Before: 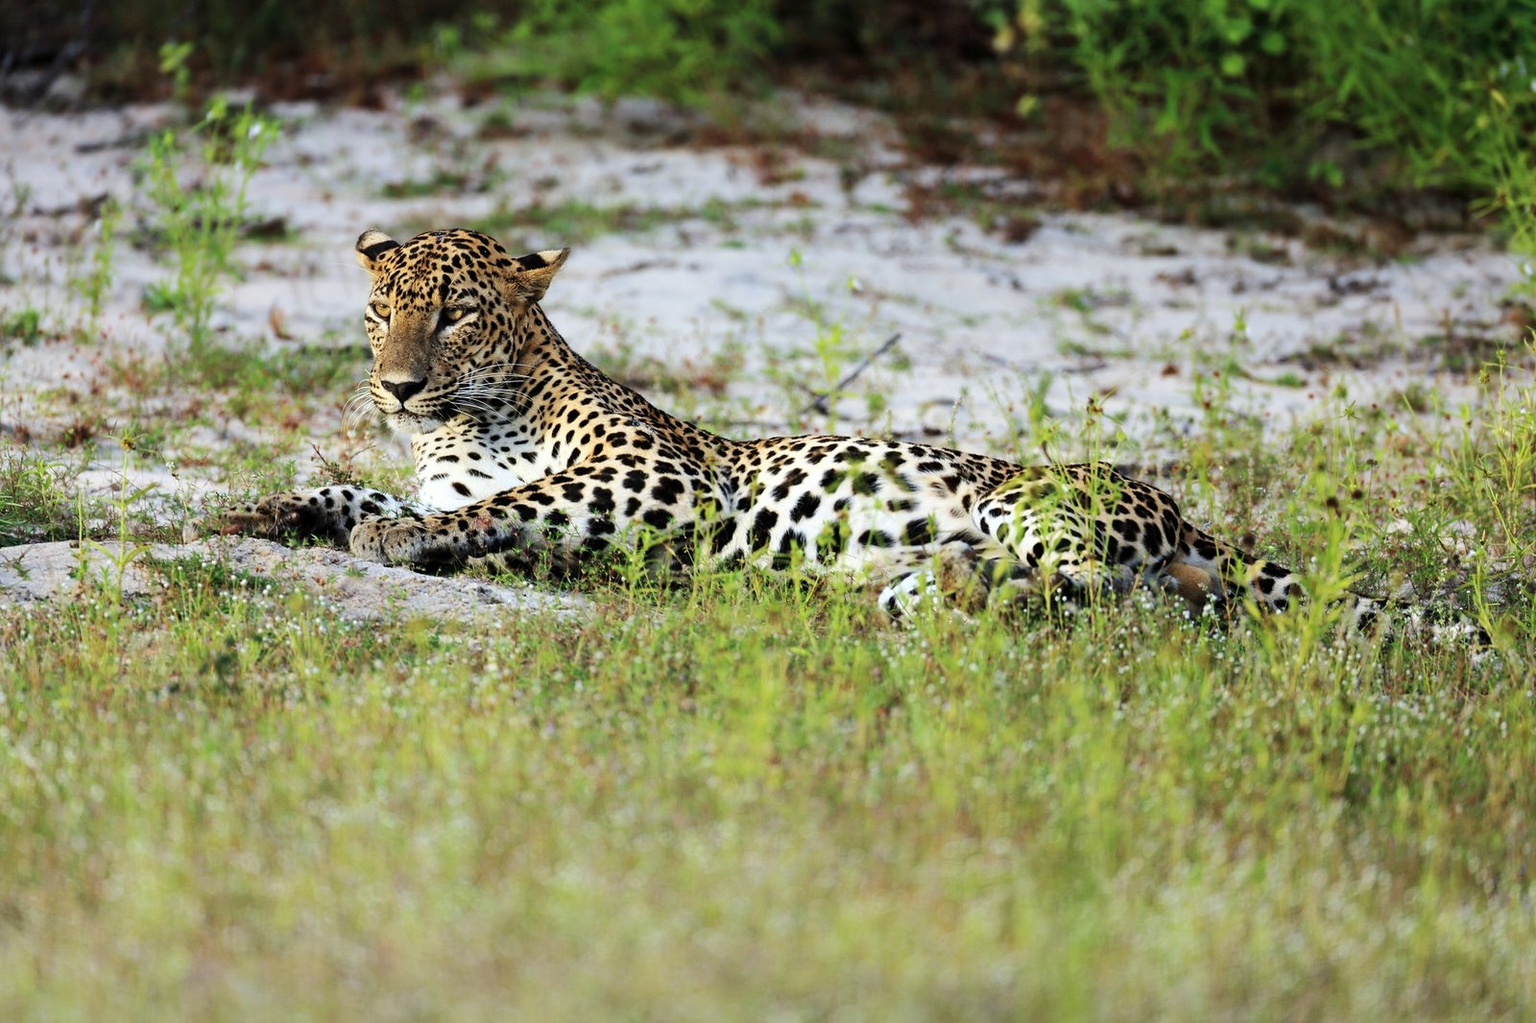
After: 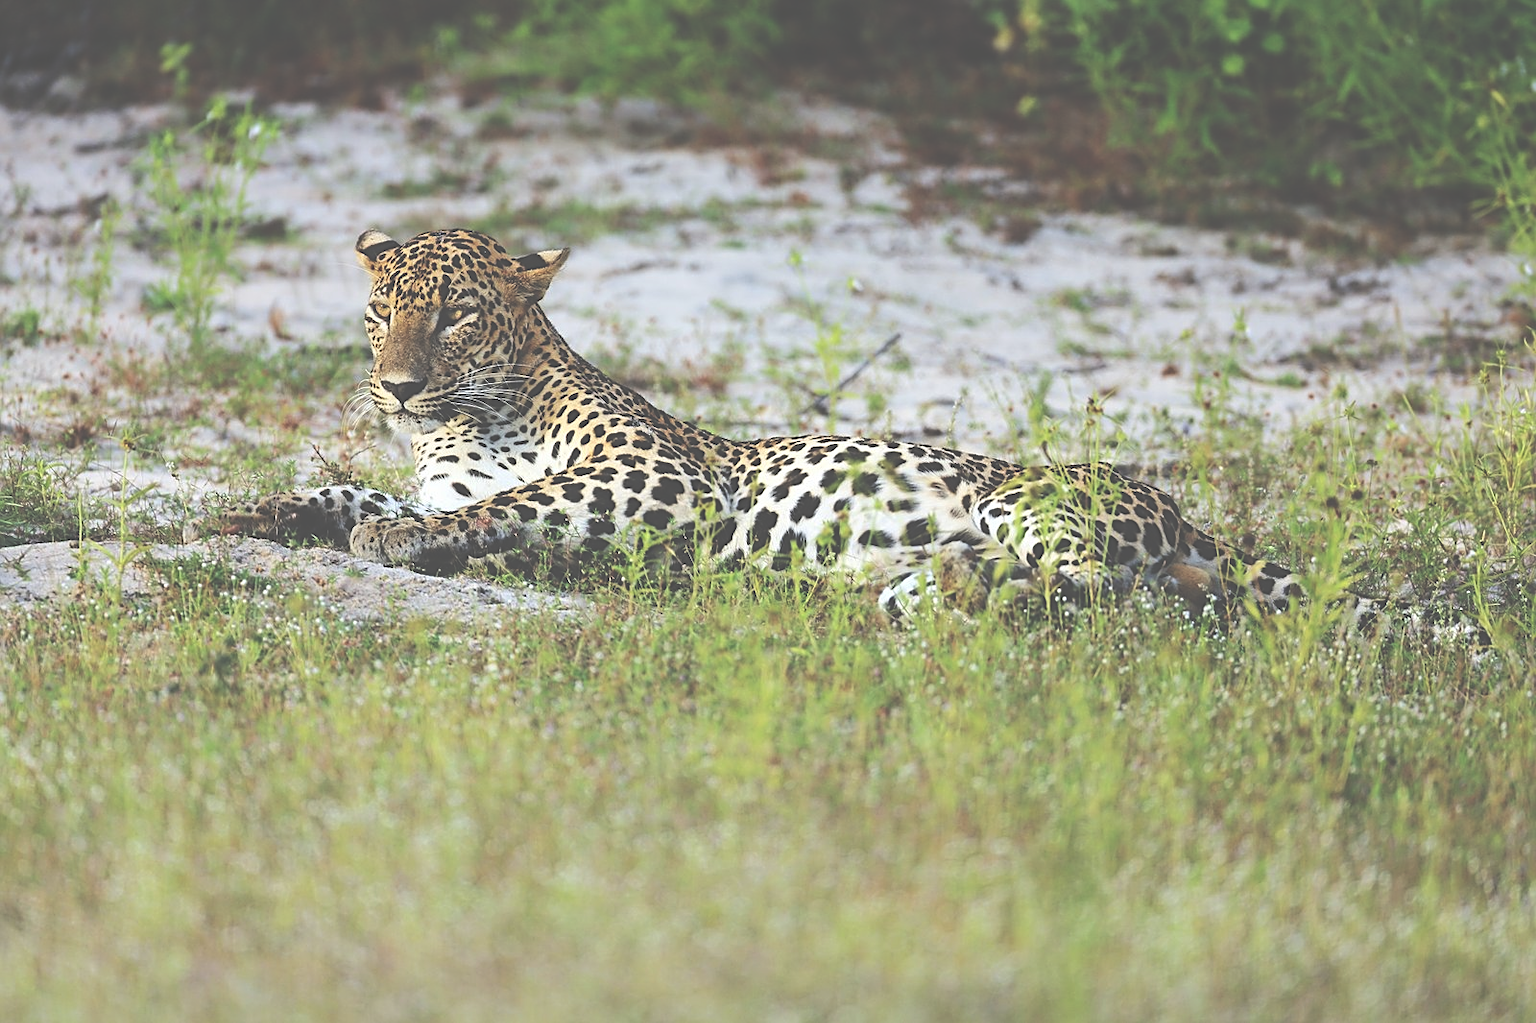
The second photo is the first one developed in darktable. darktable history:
exposure: black level correction -0.087, compensate highlight preservation false
sharpen: on, module defaults
